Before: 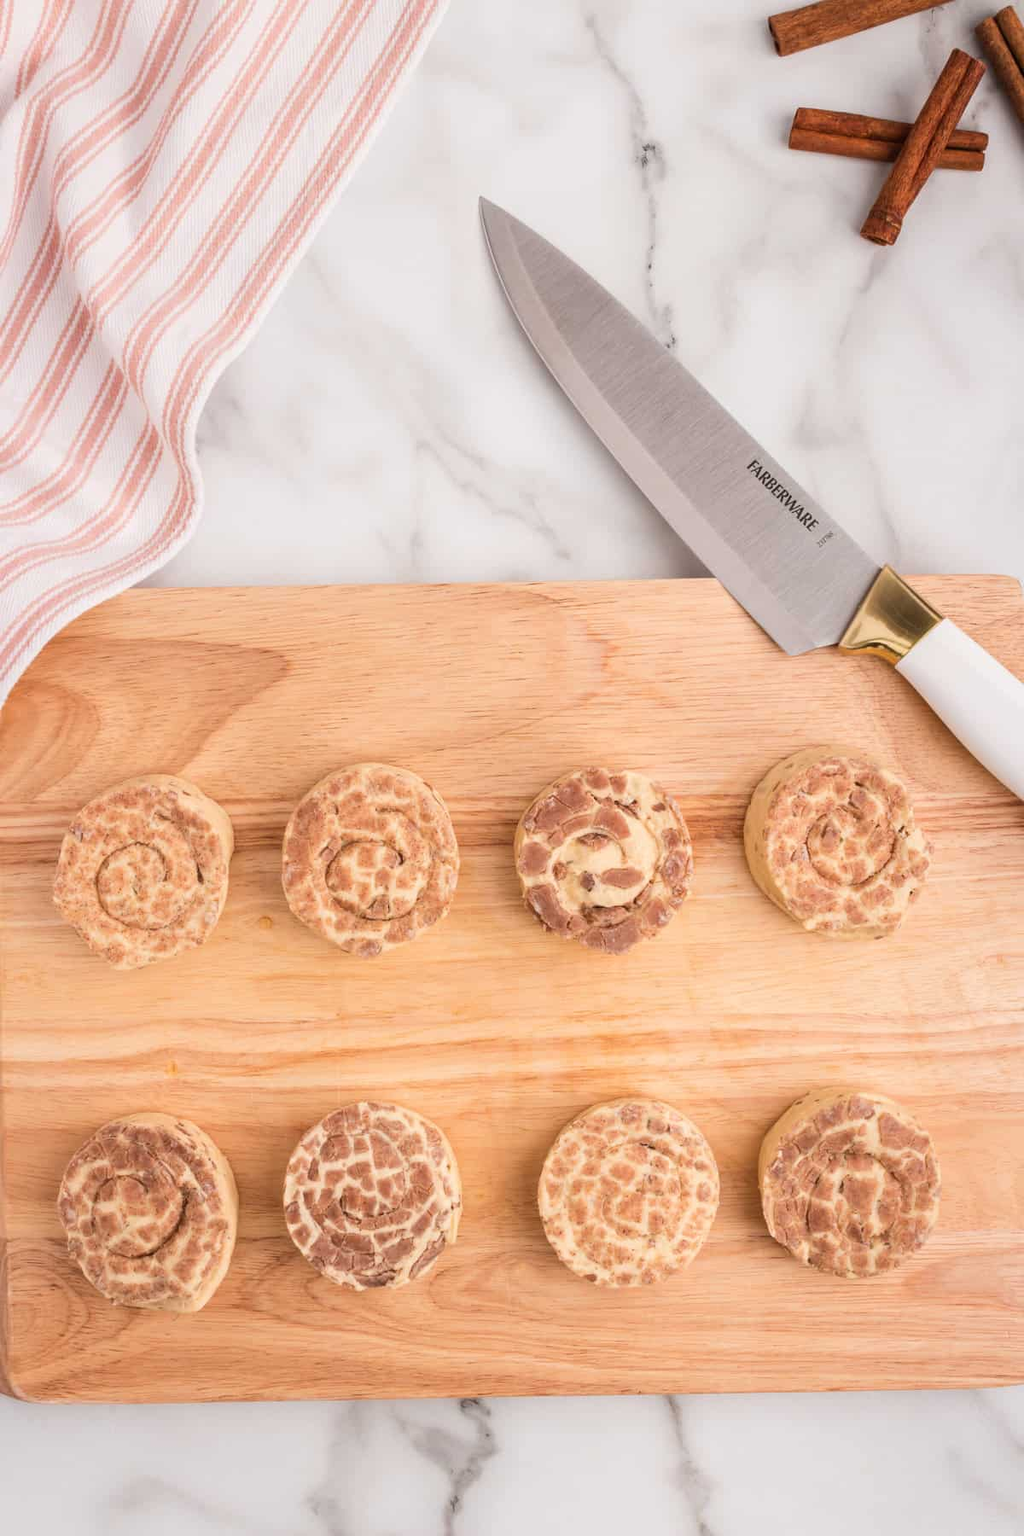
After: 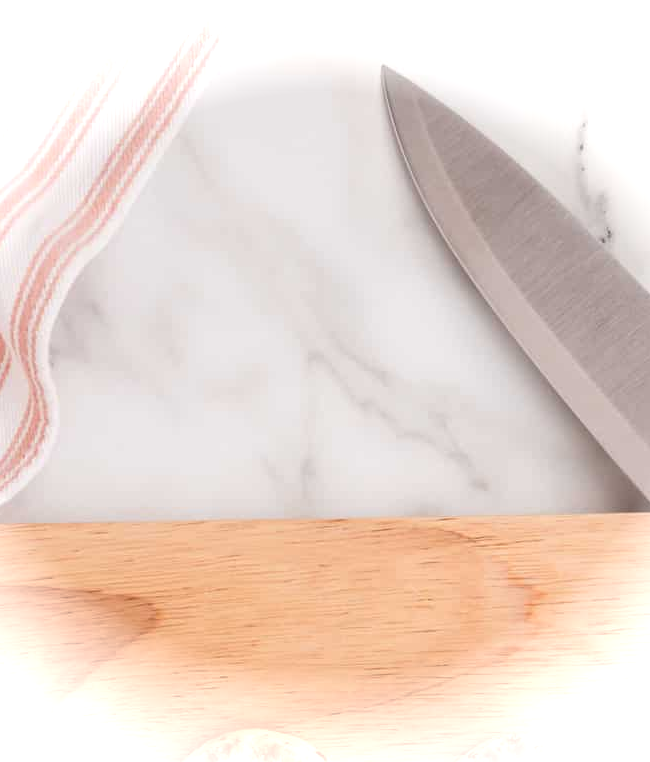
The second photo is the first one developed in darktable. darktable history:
vignetting: fall-off start 89.52%, fall-off radius 43.36%, brightness 0.987, saturation -0.494, width/height ratio 1.153
crop: left 15.044%, top 9.203%, right 30.763%, bottom 48.431%
base curve: preserve colors none
